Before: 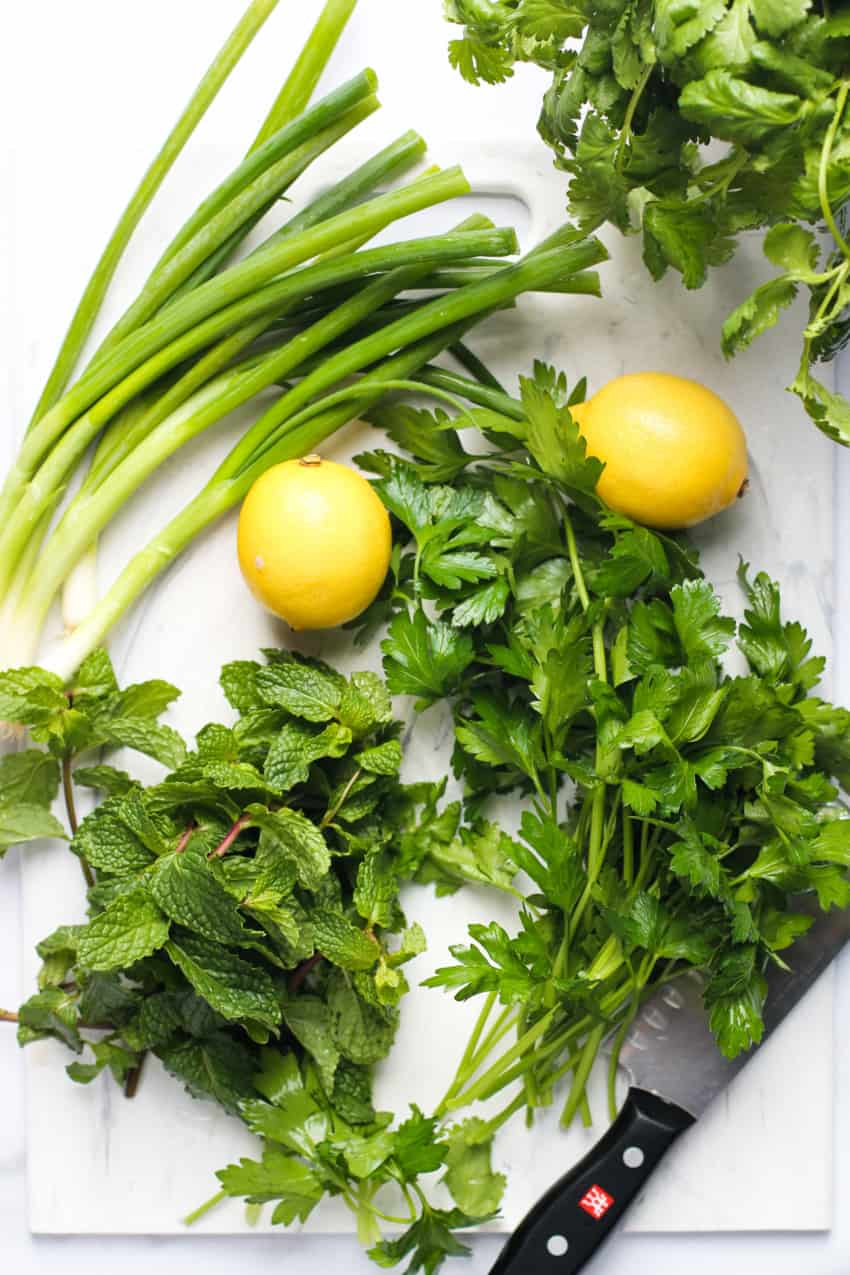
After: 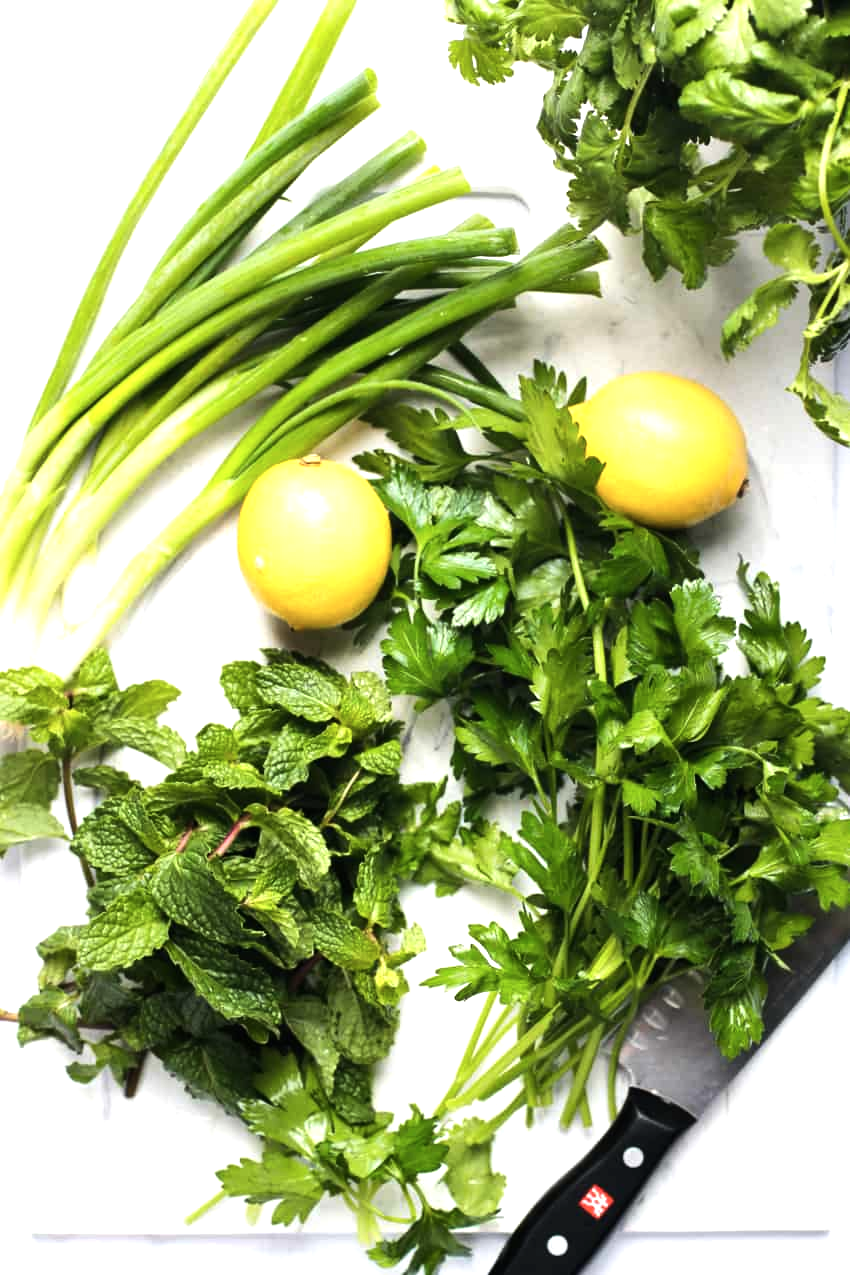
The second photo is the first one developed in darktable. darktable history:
tone equalizer: -8 EV -0.738 EV, -7 EV -0.675 EV, -6 EV -0.585 EV, -5 EV -0.372 EV, -3 EV 0.399 EV, -2 EV 0.6 EV, -1 EV 0.697 EV, +0 EV 0.72 EV, edges refinement/feathering 500, mask exposure compensation -1.57 EV, preserve details no
color zones: curves: ch0 [(0, 0.5) (0.143, 0.52) (0.286, 0.5) (0.429, 0.5) (0.571, 0.5) (0.714, 0.5) (0.857, 0.5) (1, 0.5)]; ch1 [(0, 0.489) (0.155, 0.45) (0.286, 0.466) (0.429, 0.5) (0.571, 0.5) (0.714, 0.5) (0.857, 0.5) (1, 0.489)]
